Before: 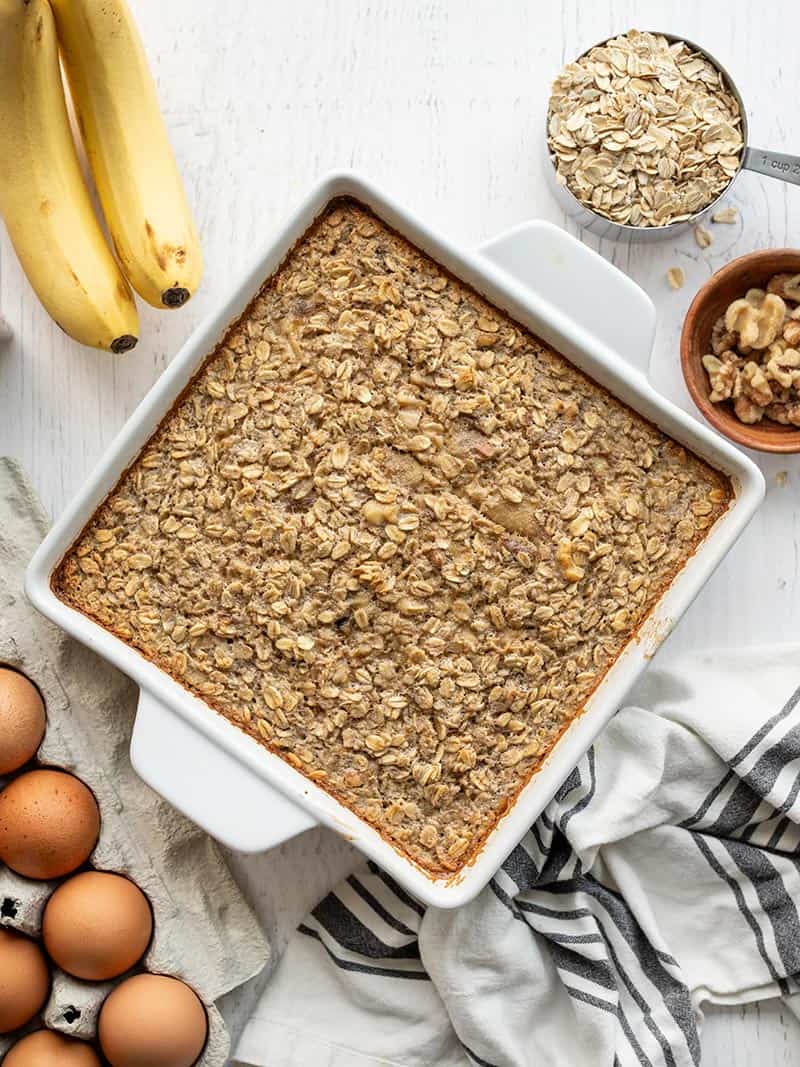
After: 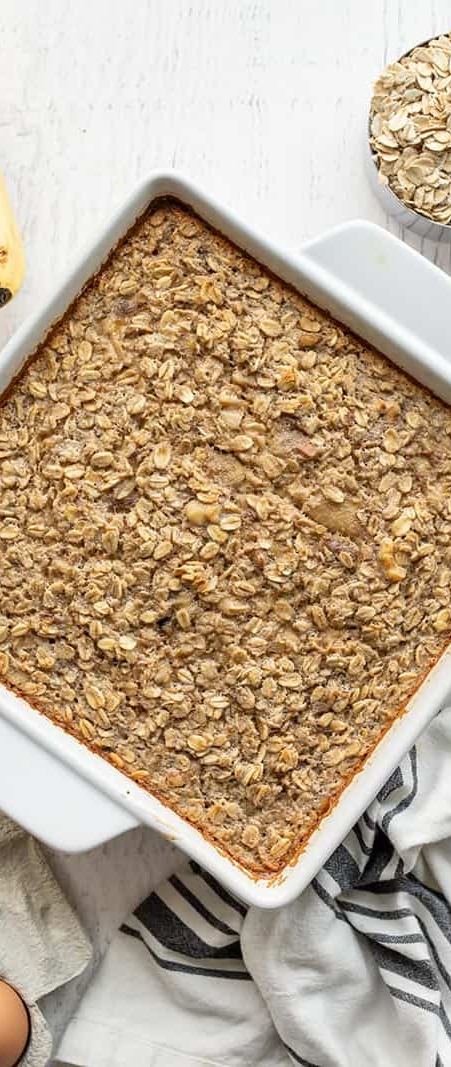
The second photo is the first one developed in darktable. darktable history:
crop and rotate: left 22.336%, right 21.244%
